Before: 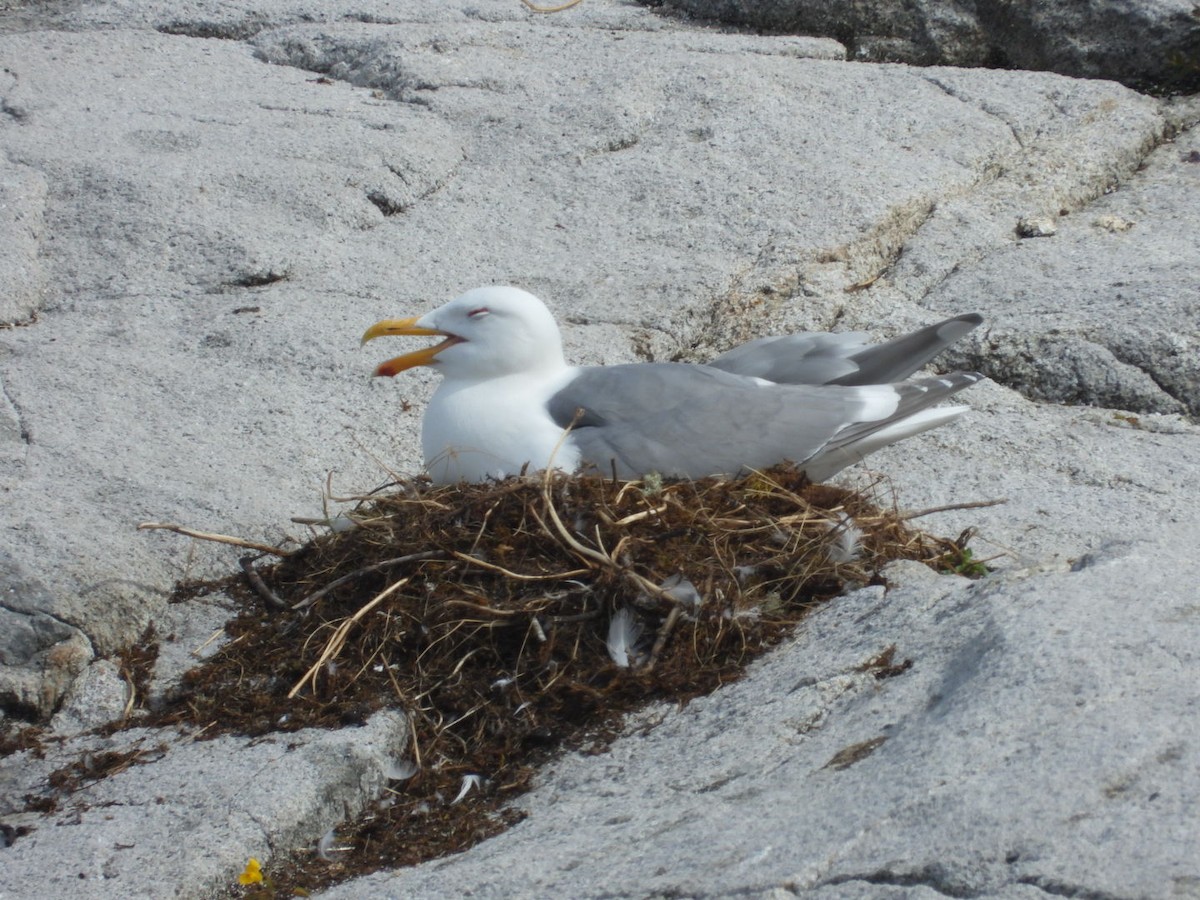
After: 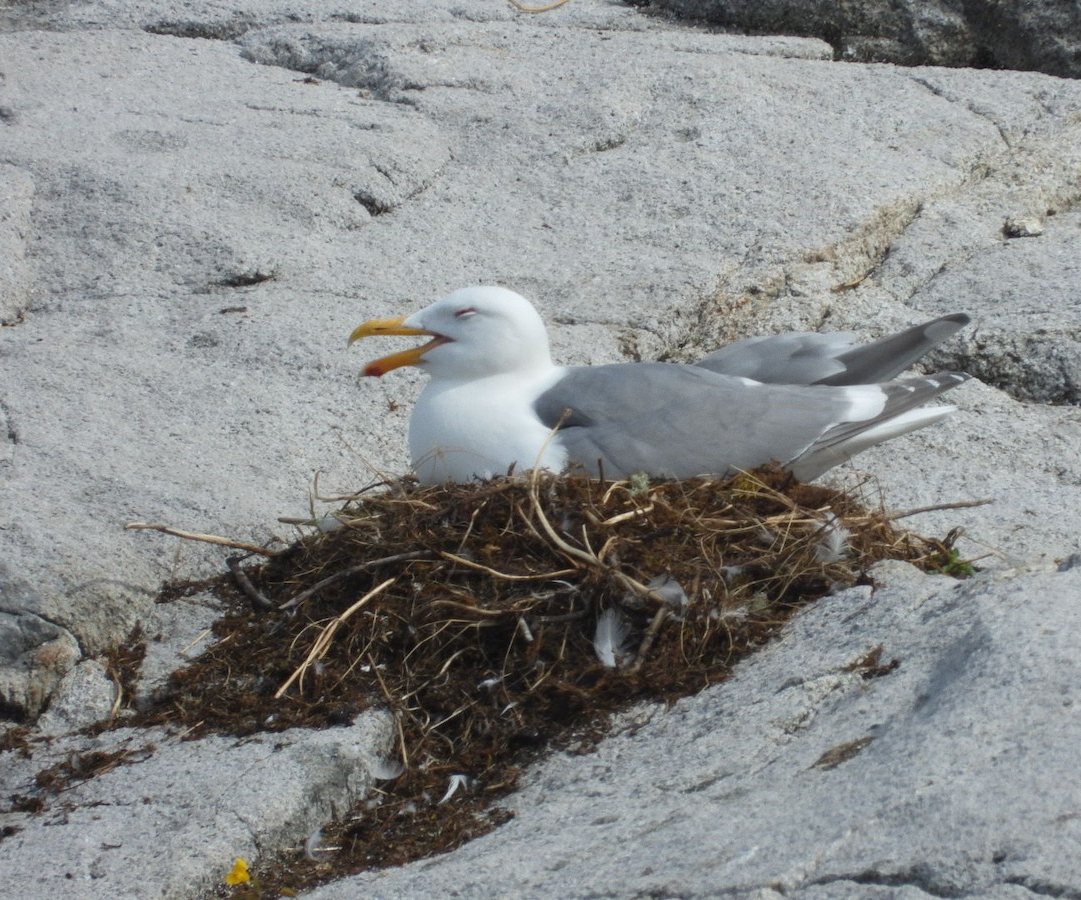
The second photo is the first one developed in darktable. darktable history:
crop and rotate: left 1.088%, right 8.807%
grain: coarseness 0.09 ISO, strength 10%
